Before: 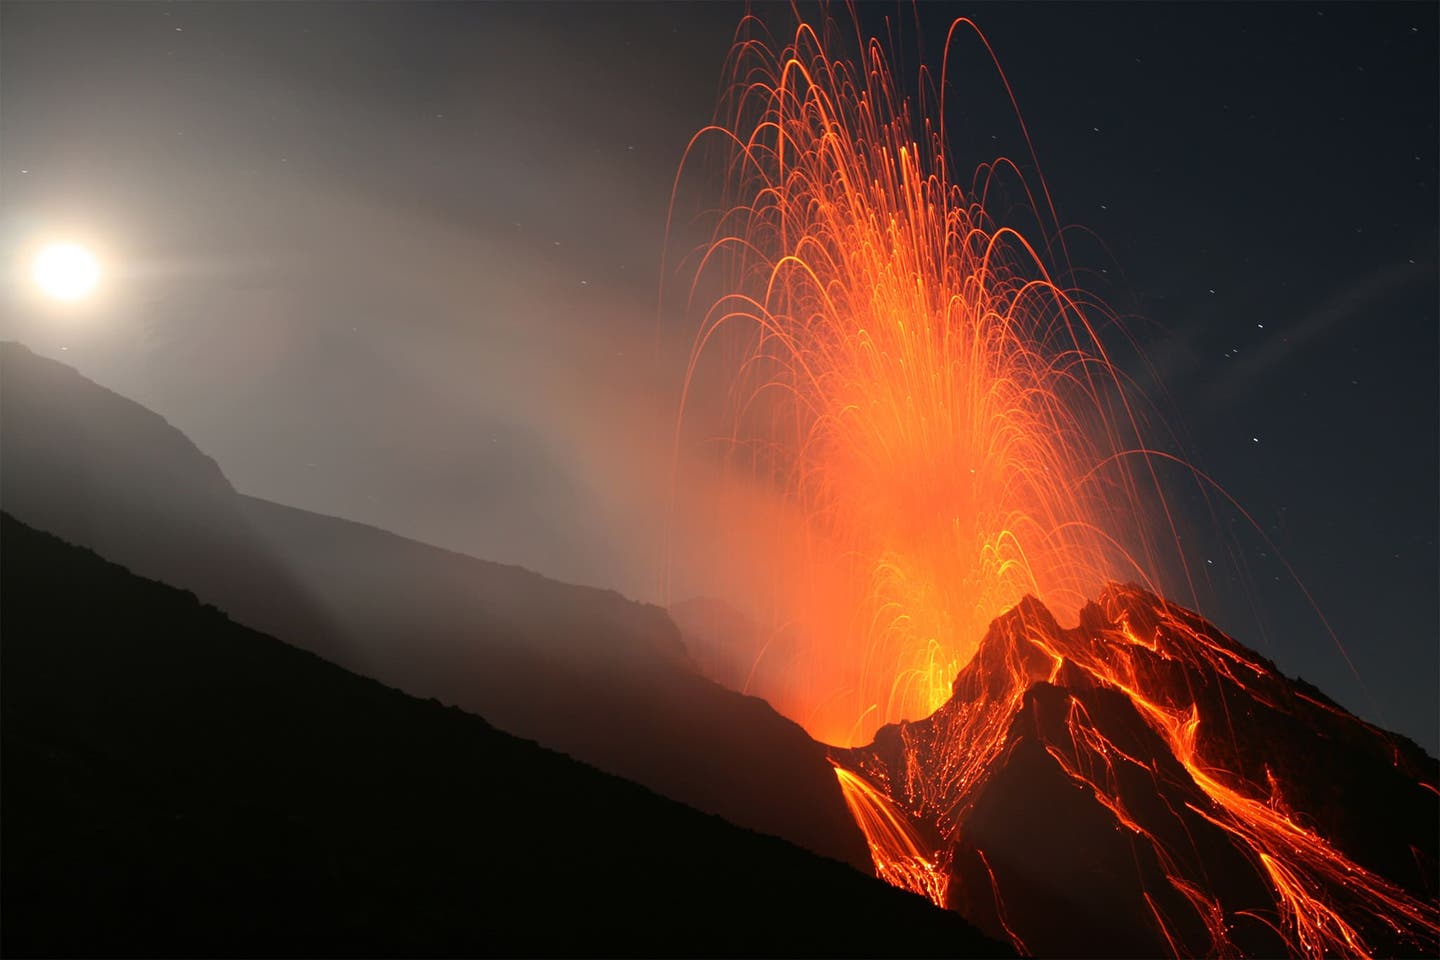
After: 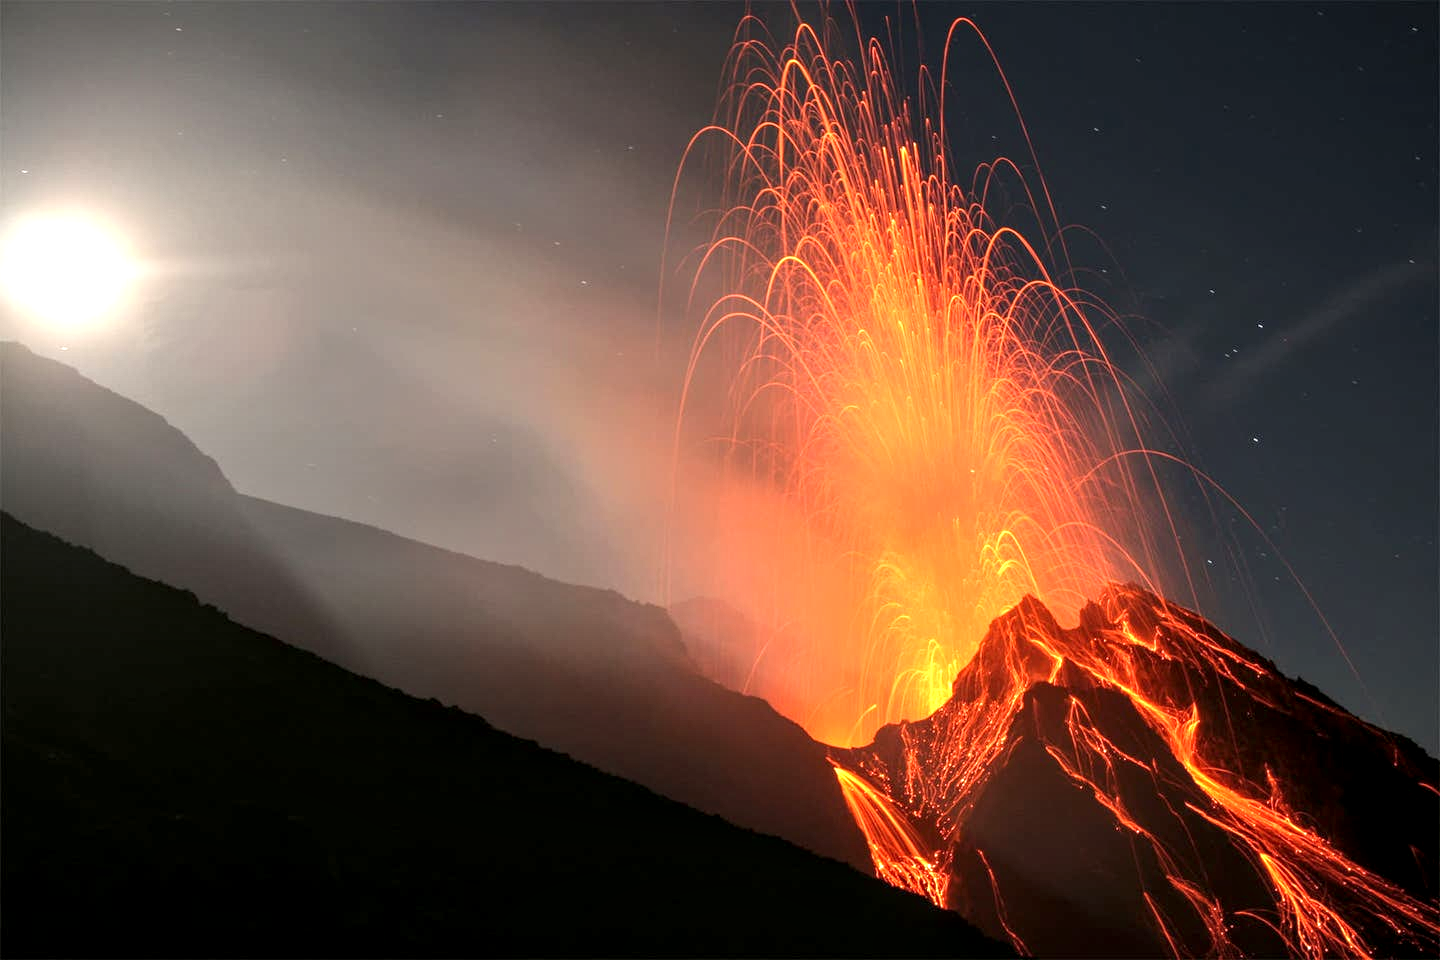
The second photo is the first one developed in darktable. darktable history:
local contrast: detail 142%
exposure: exposure 0.662 EV, compensate highlight preservation false
